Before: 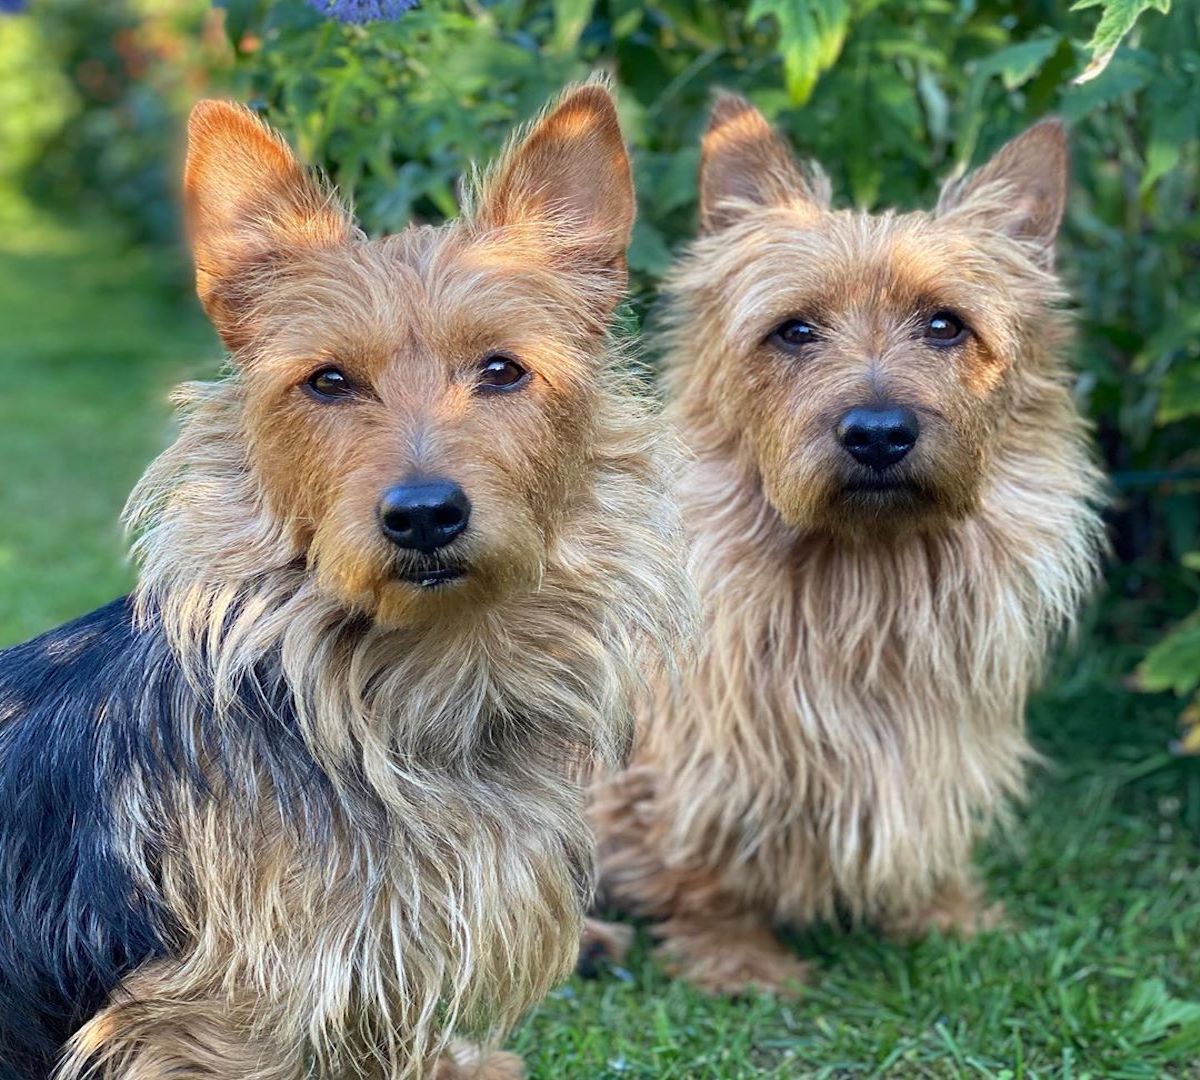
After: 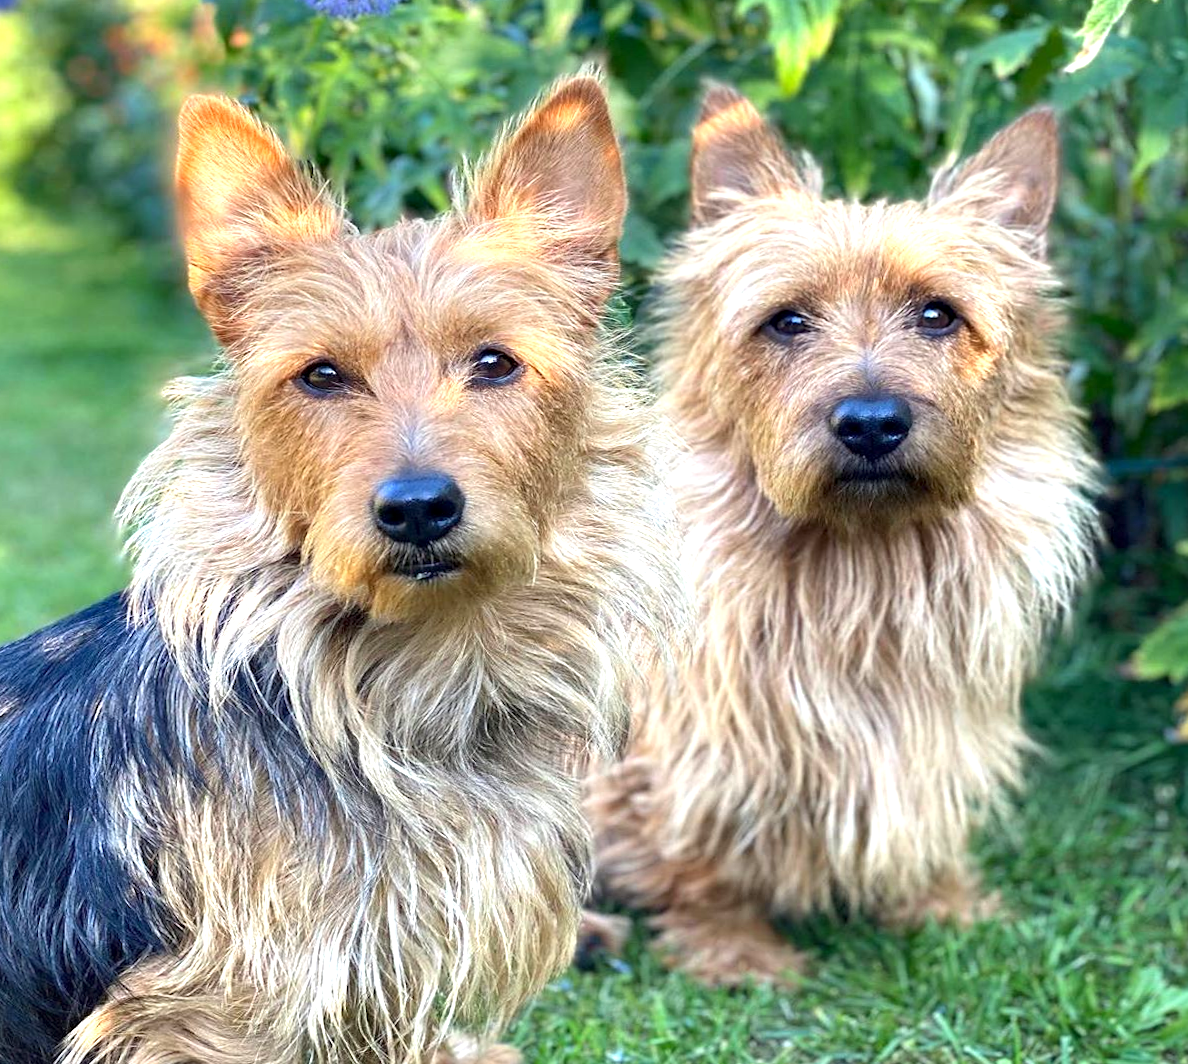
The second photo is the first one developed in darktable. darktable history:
rotate and perspective: rotation -0.45°, automatic cropping original format, crop left 0.008, crop right 0.992, crop top 0.012, crop bottom 0.988
exposure: exposure 0.785 EV, compensate highlight preservation false
contrast equalizer: octaves 7, y [[0.6 ×6], [0.55 ×6], [0 ×6], [0 ×6], [0 ×6]], mix 0.15
